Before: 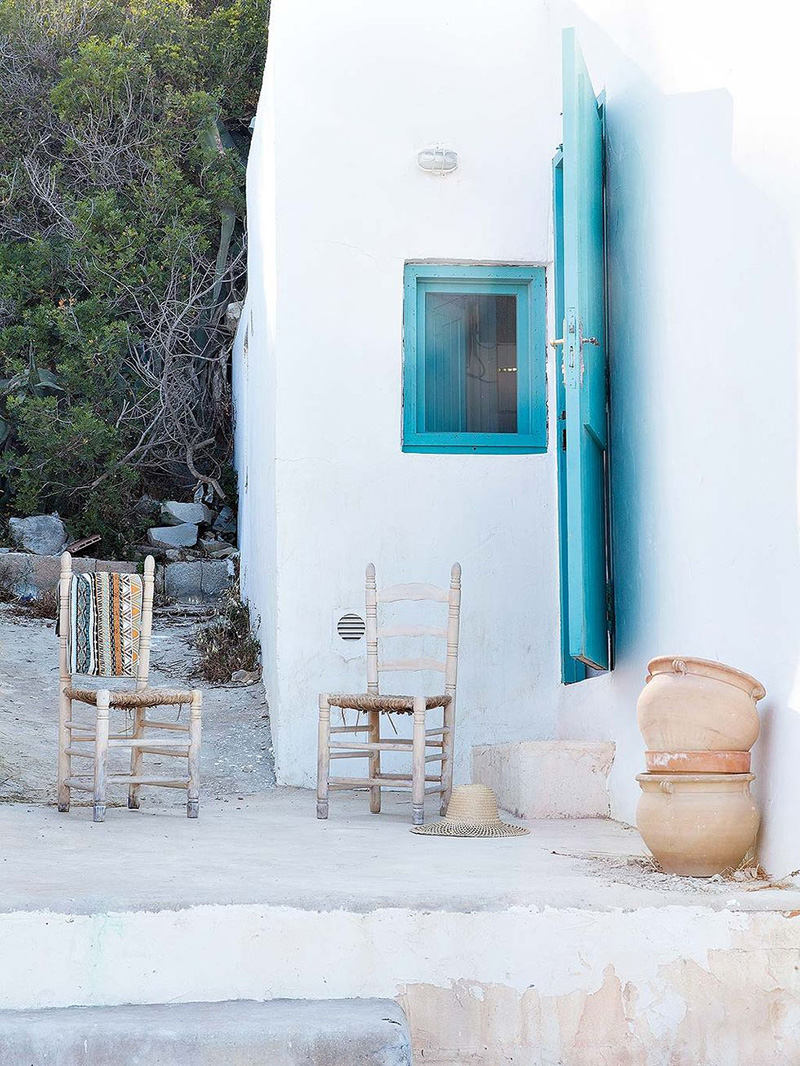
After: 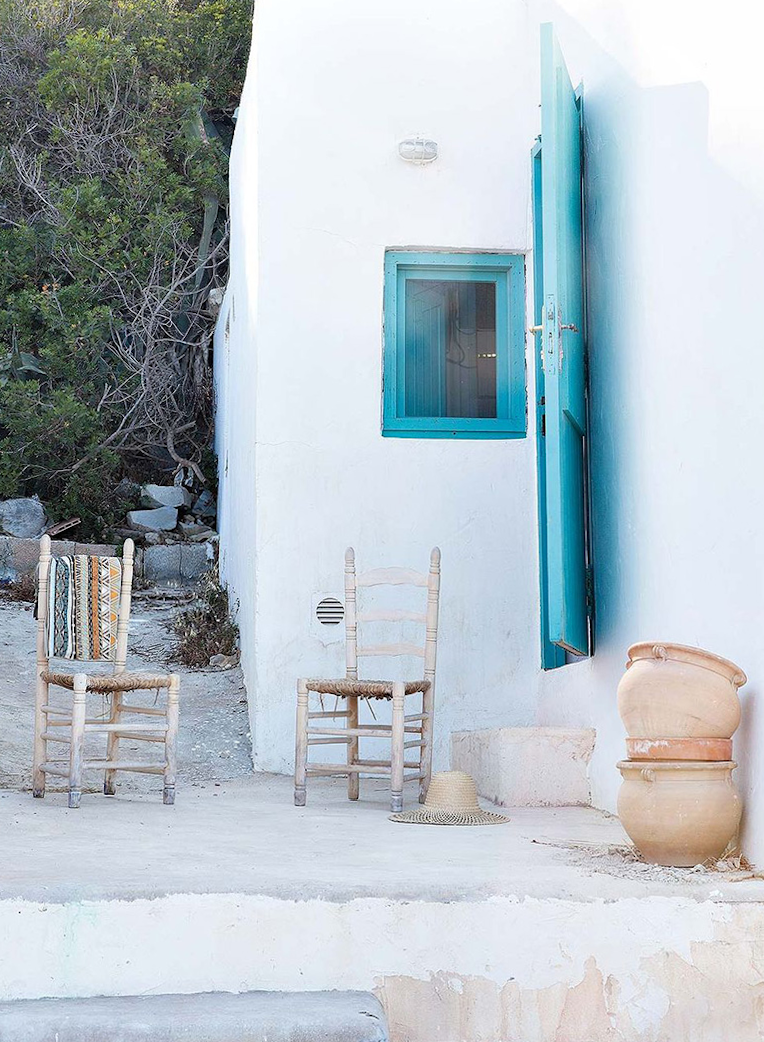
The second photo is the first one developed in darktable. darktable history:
crop and rotate: left 1.774%, right 0.633%, bottom 1.28%
rotate and perspective: rotation 0.226°, lens shift (vertical) -0.042, crop left 0.023, crop right 0.982, crop top 0.006, crop bottom 0.994
